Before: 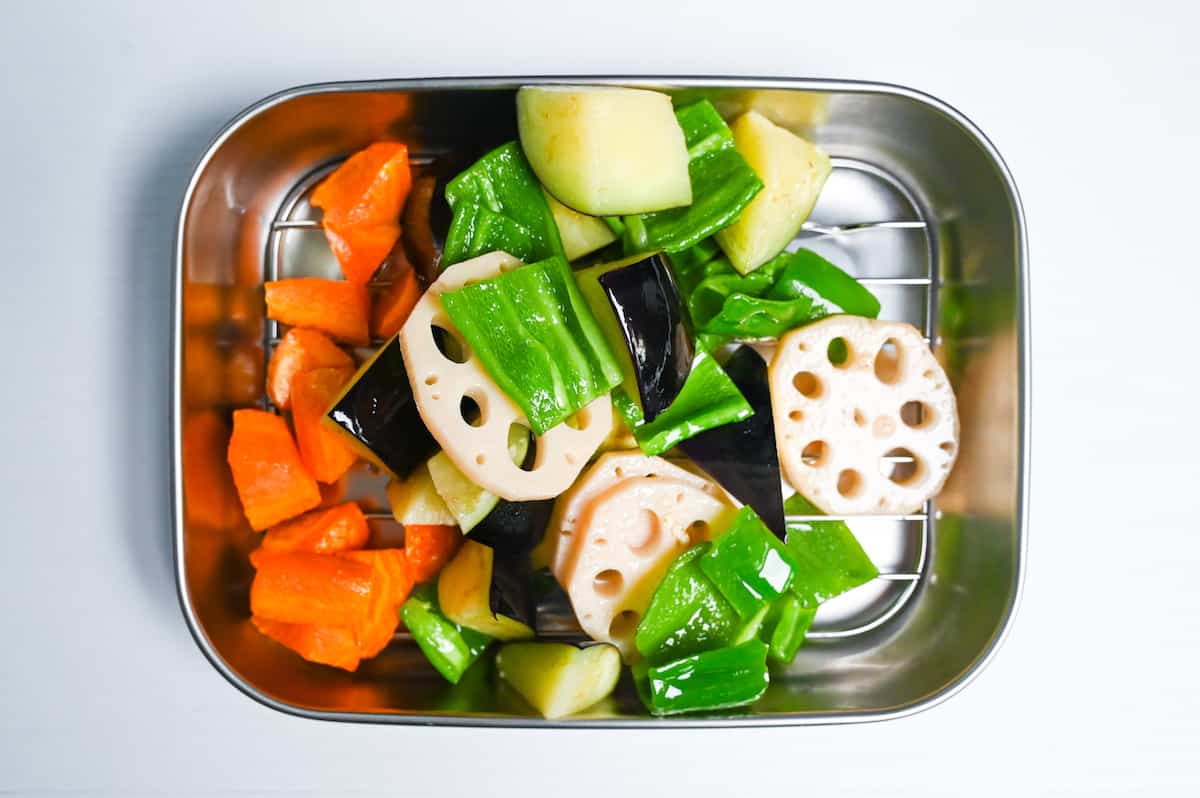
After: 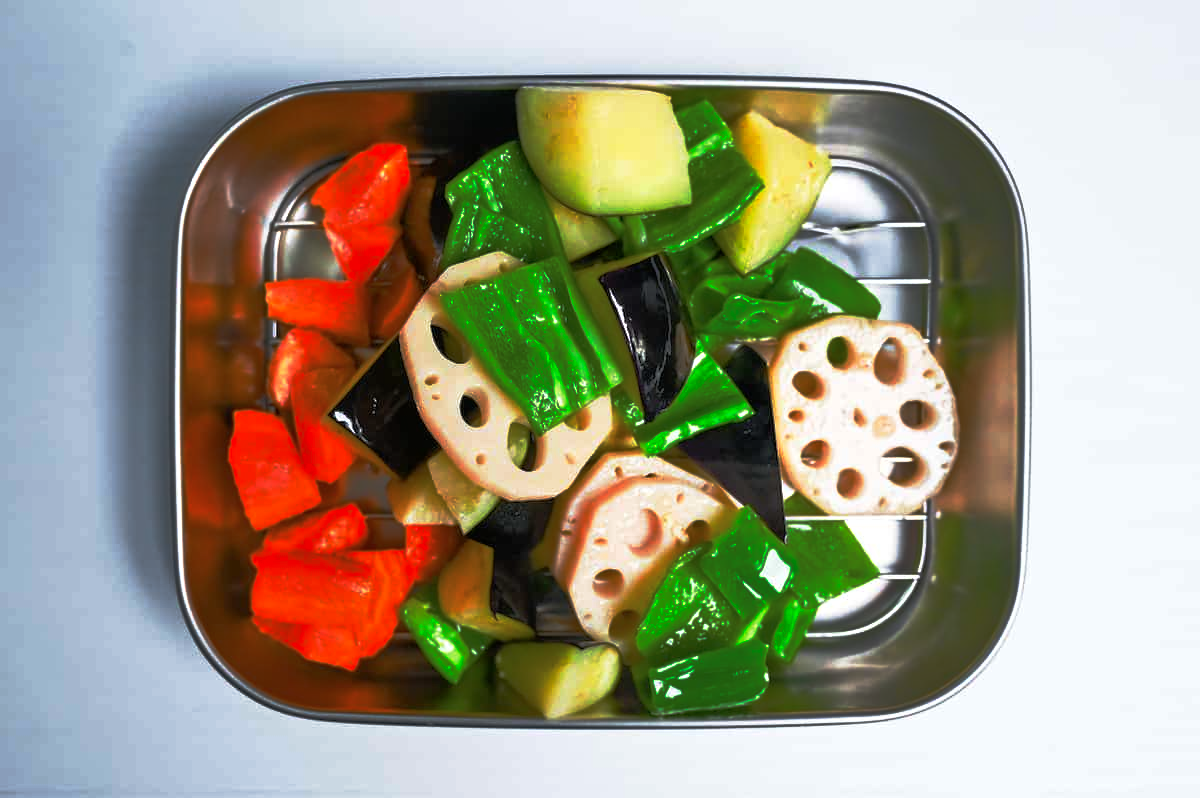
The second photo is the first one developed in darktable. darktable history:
base curve: curves: ch0 [(0, 0) (0.564, 0.291) (0.802, 0.731) (1, 1)], preserve colors none
tone equalizer: -7 EV 0.141 EV, -6 EV 0.636 EV, -5 EV 1.12 EV, -4 EV 1.29 EV, -3 EV 1.15 EV, -2 EV 0.6 EV, -1 EV 0.16 EV
